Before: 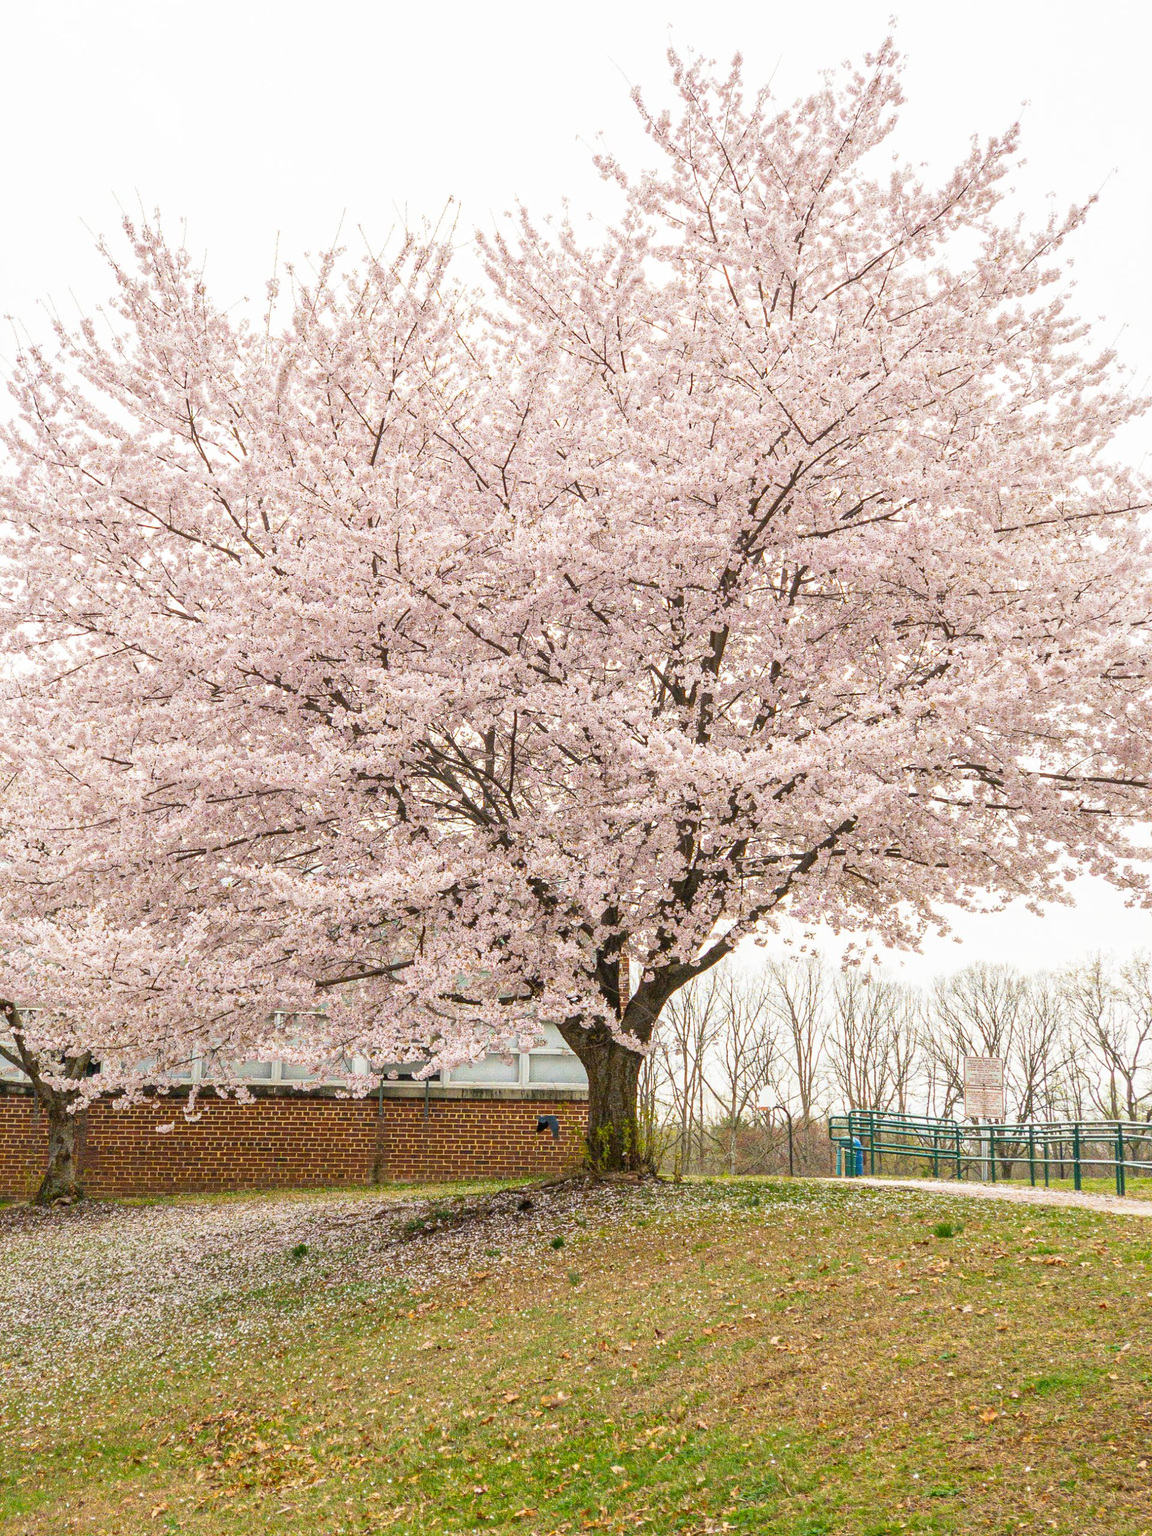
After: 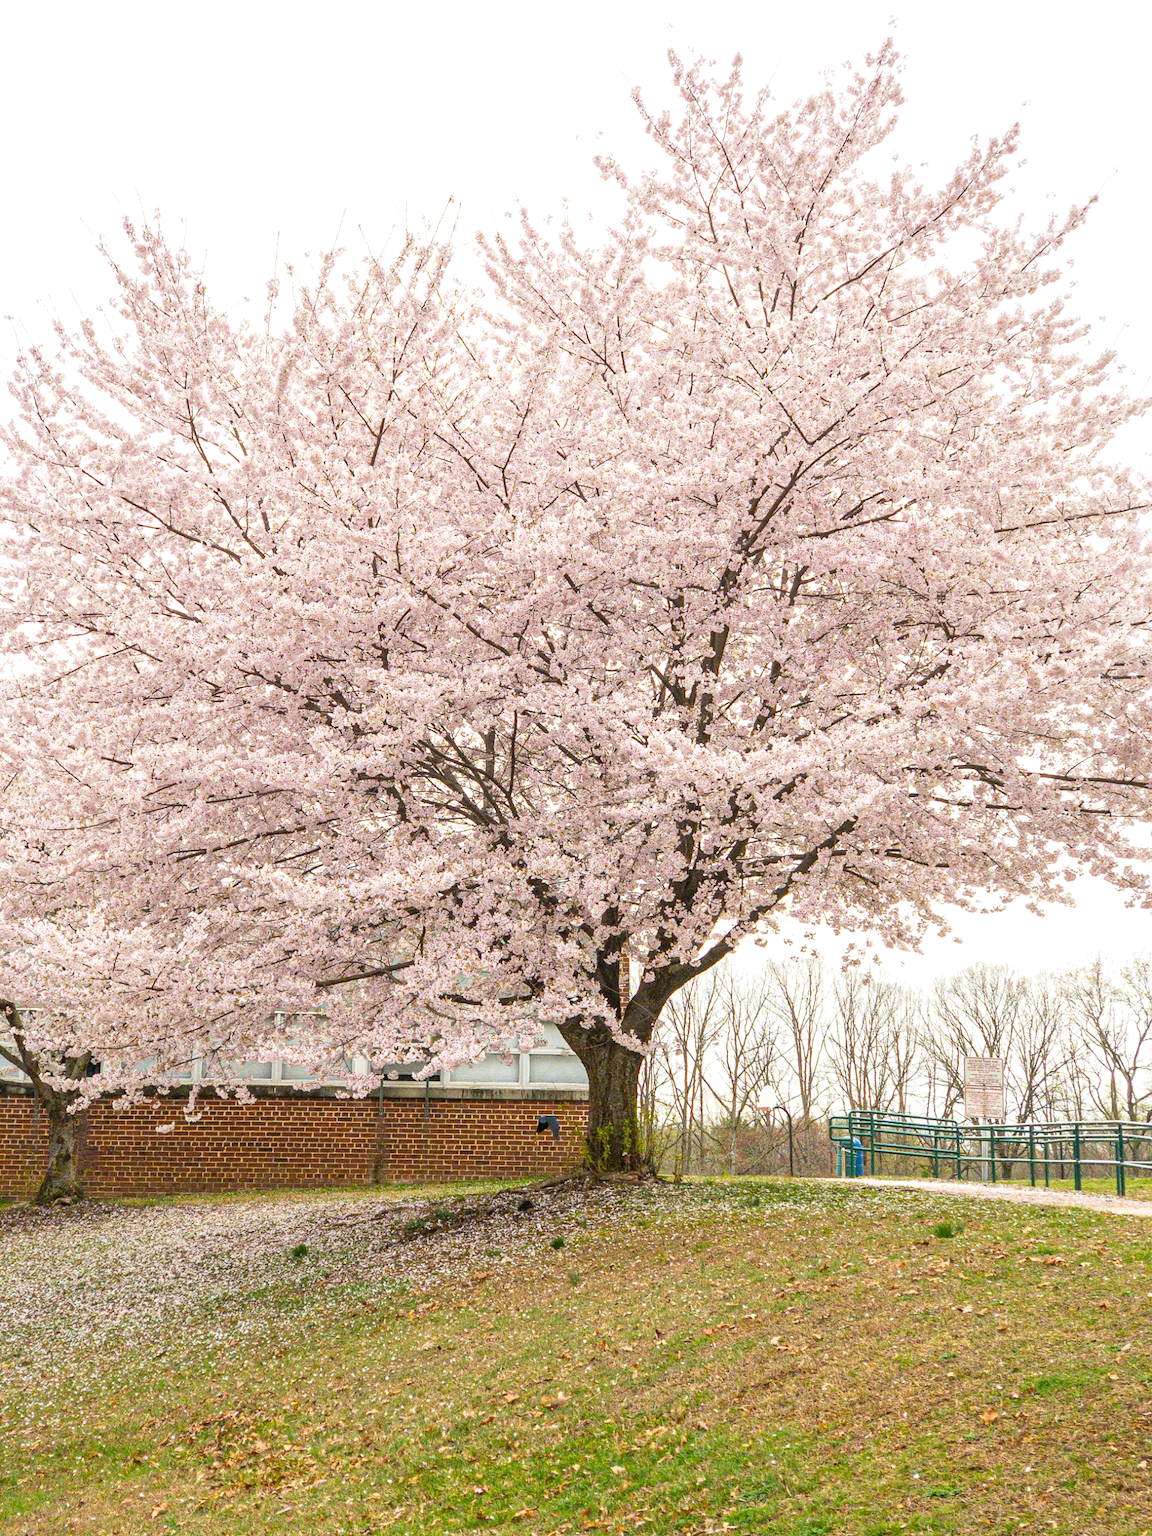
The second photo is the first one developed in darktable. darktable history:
exposure: exposure 0.128 EV, compensate highlight preservation false
